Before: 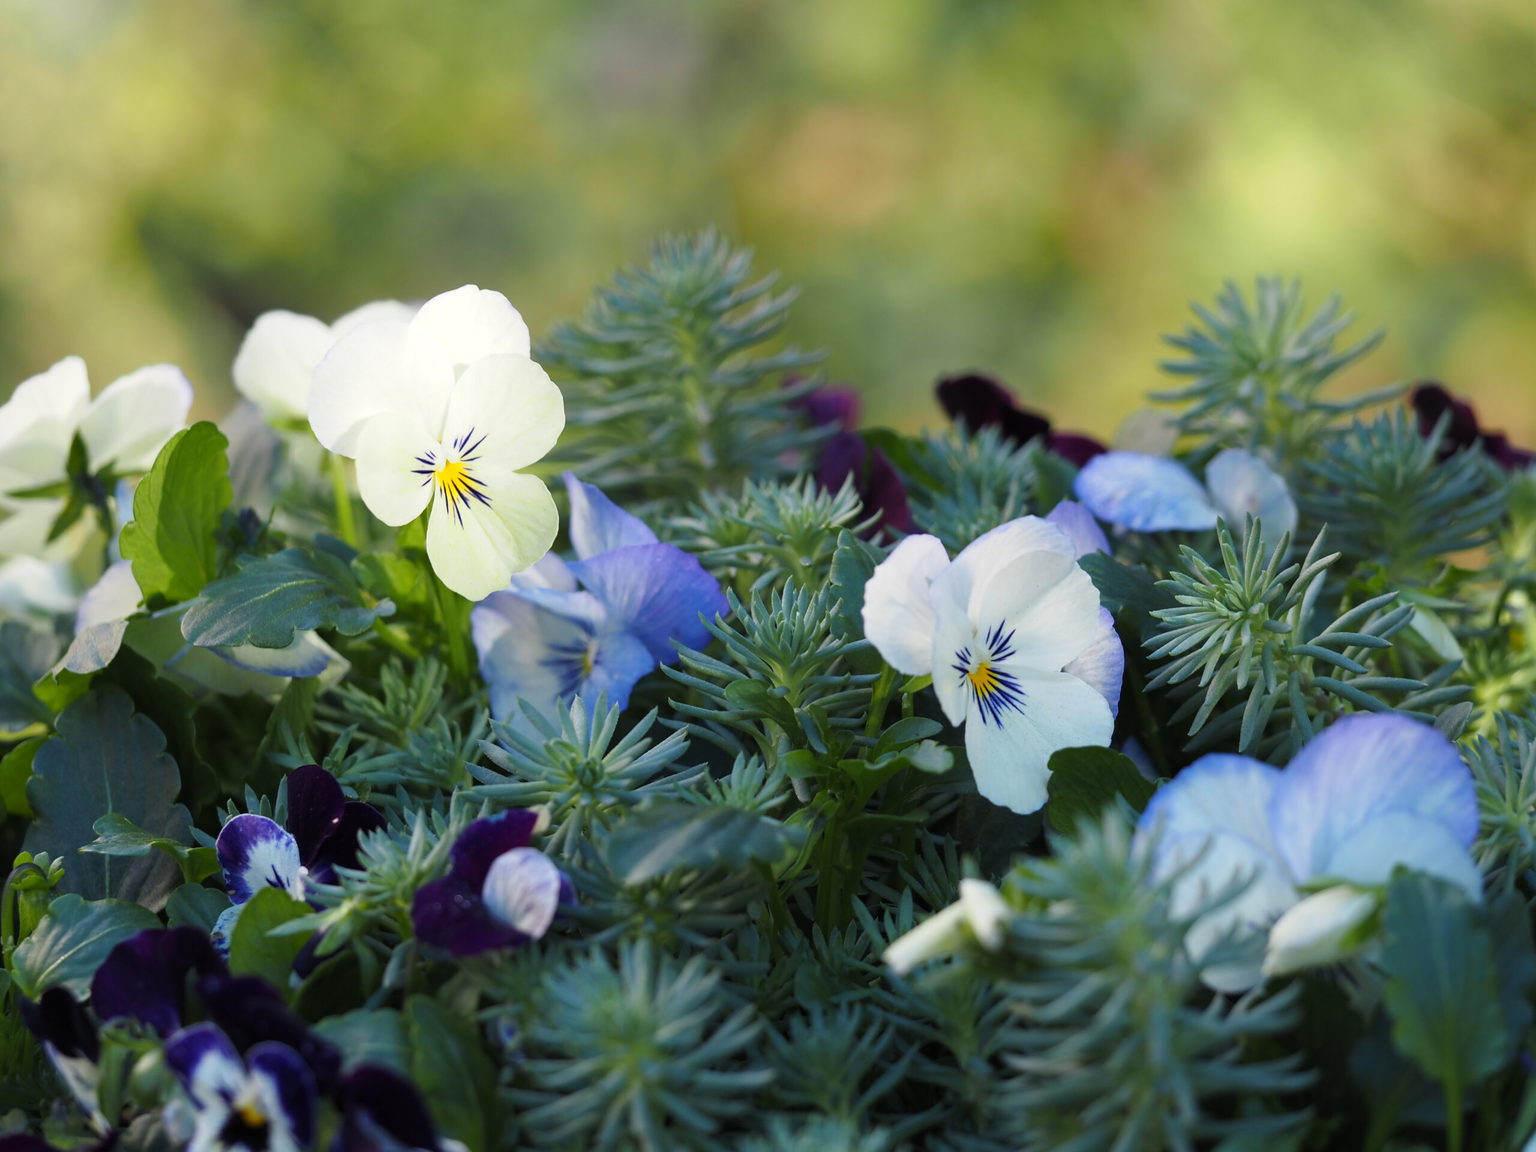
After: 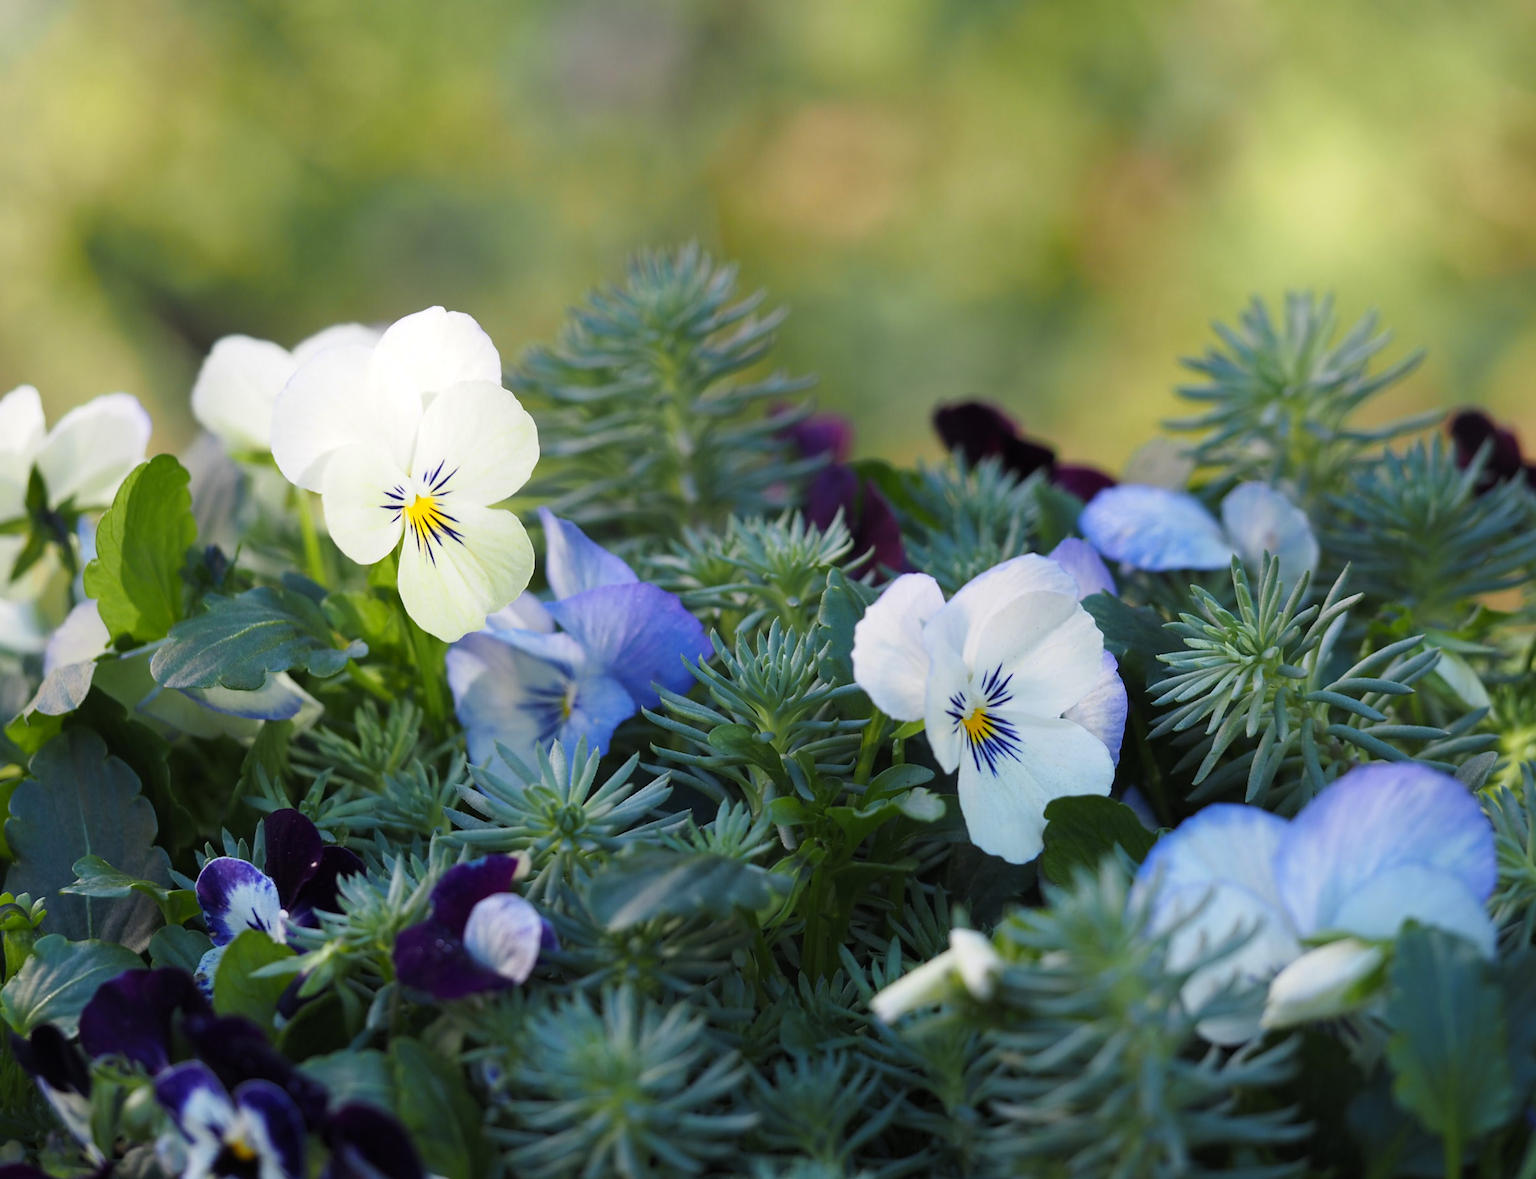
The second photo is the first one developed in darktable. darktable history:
white balance: red 1.004, blue 1.024
rotate and perspective: rotation 0.074°, lens shift (vertical) 0.096, lens shift (horizontal) -0.041, crop left 0.043, crop right 0.952, crop top 0.024, crop bottom 0.979
